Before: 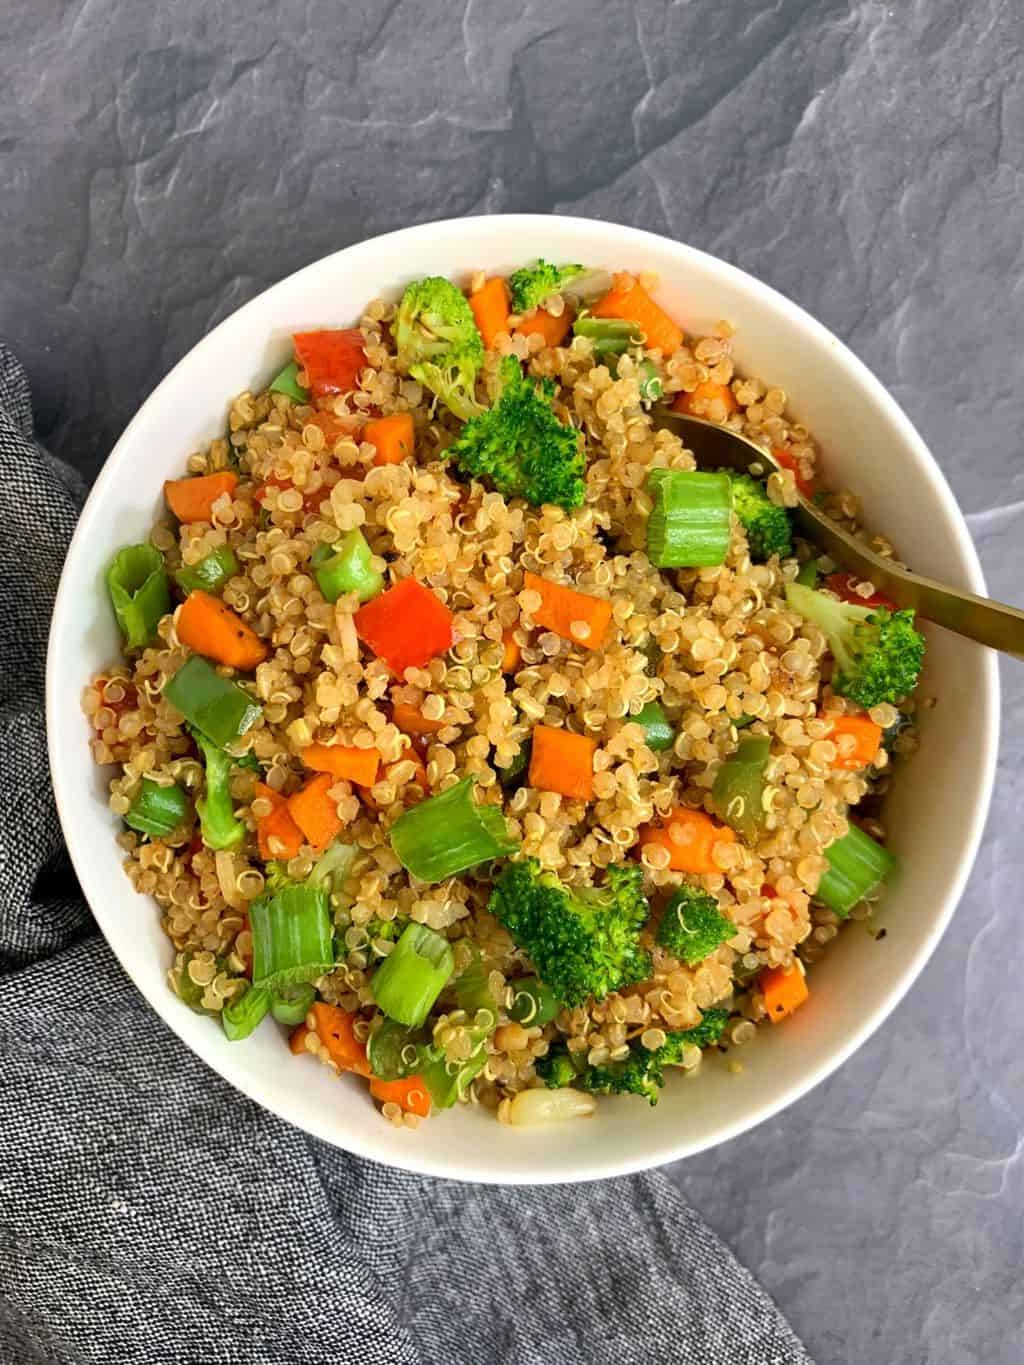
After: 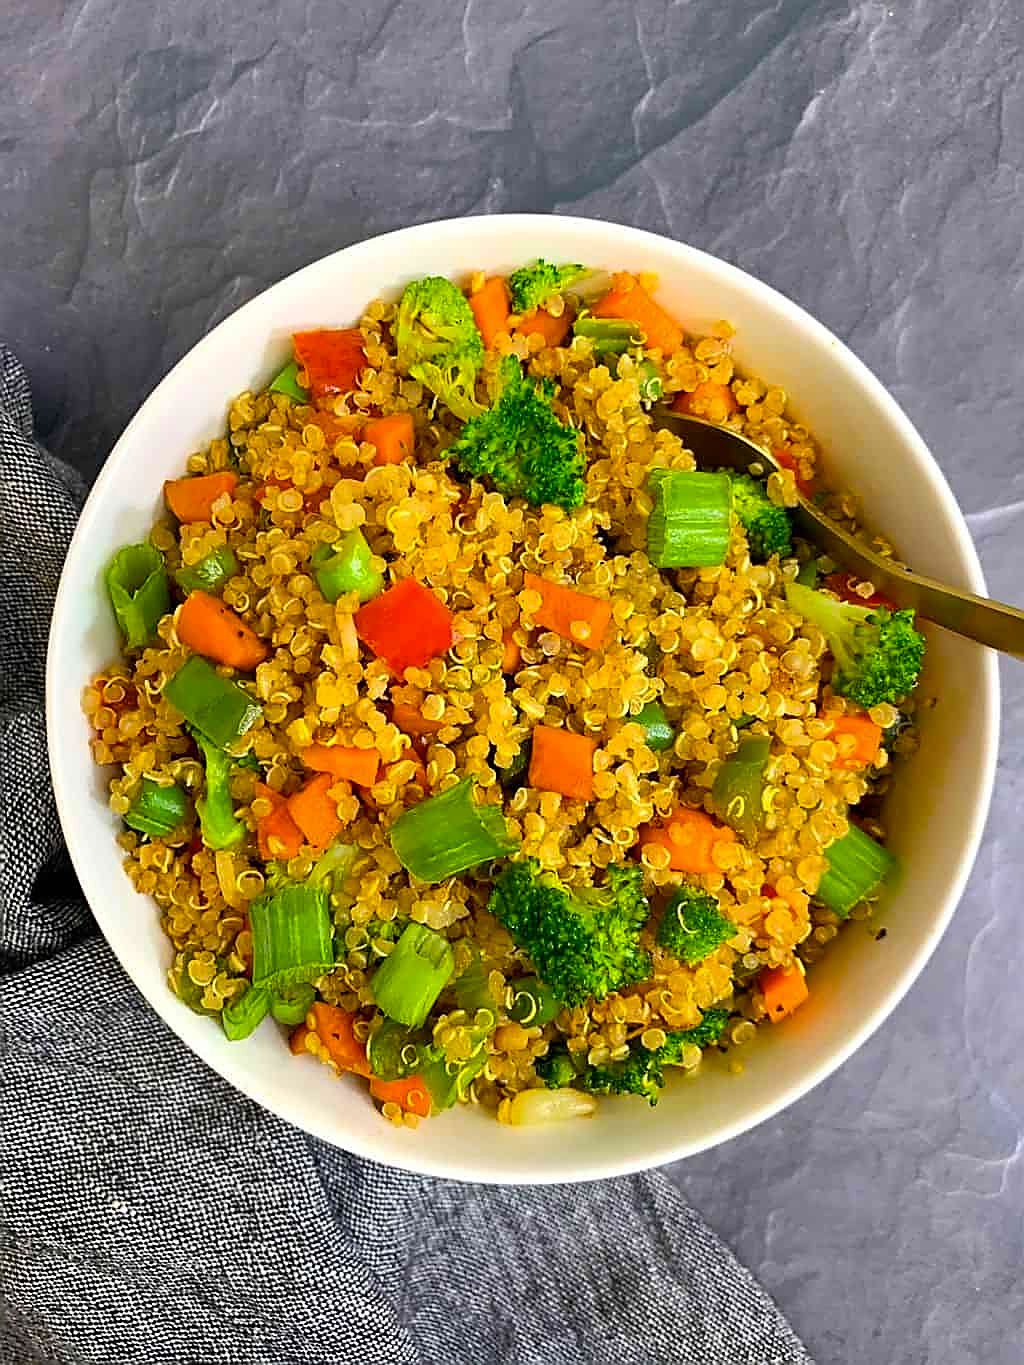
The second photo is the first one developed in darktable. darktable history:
sharpen: radius 1.4, amount 1.25, threshold 0.7
color balance rgb: perceptual saturation grading › global saturation 30%, global vibrance 20%
